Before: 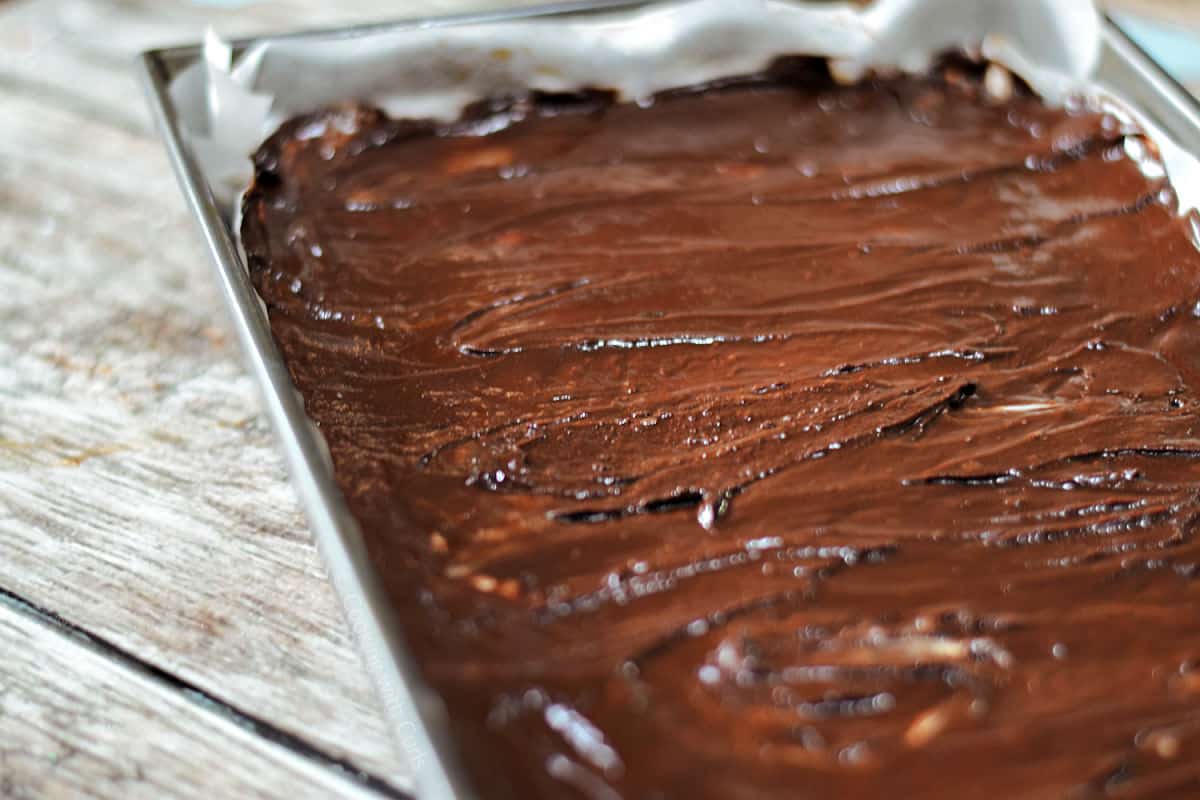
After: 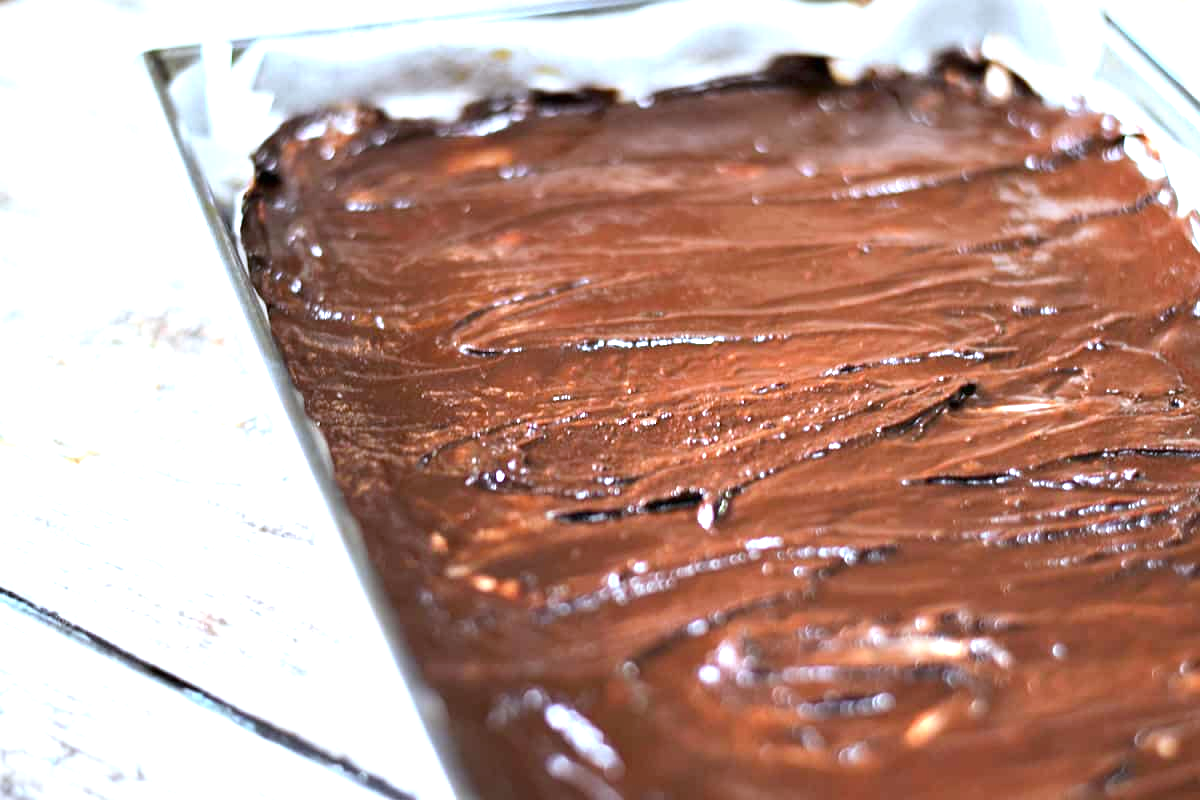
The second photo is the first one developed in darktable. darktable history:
white balance: red 0.926, green 1.003, blue 1.133
exposure: black level correction 0, exposure 1.35 EV, compensate exposure bias true, compensate highlight preservation false
